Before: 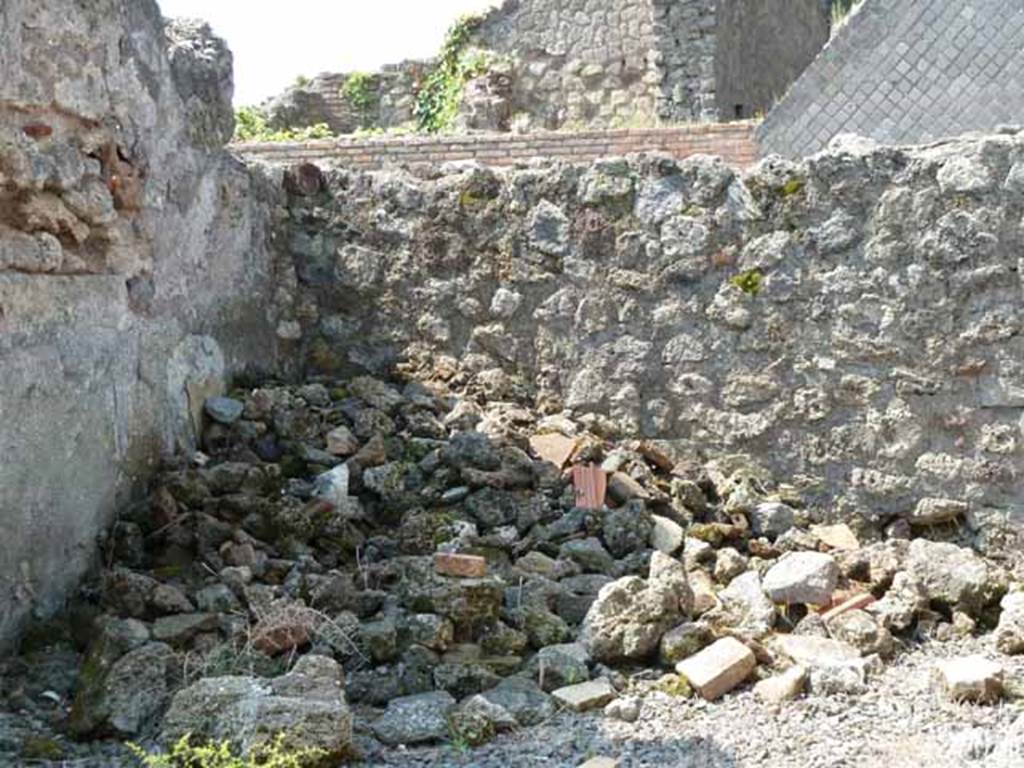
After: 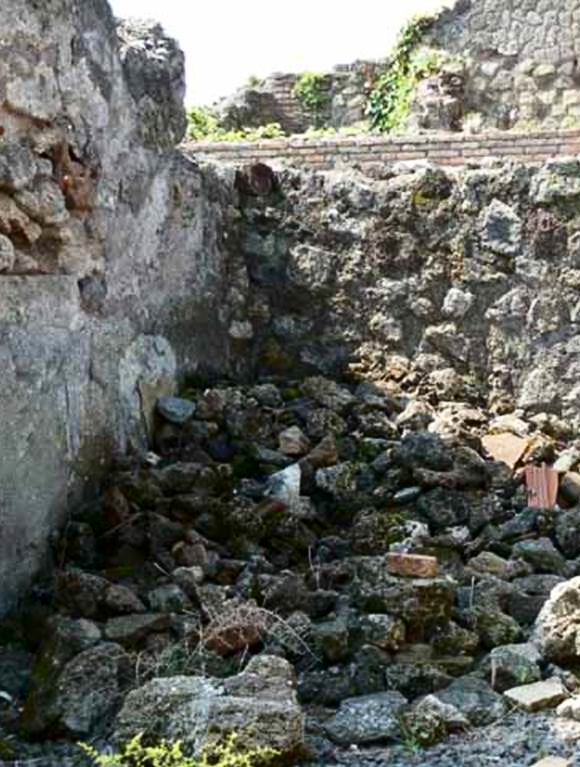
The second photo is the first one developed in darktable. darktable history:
contrast brightness saturation: contrast 0.201, brightness -0.101, saturation 0.096
crop: left 4.776%, right 38.554%
